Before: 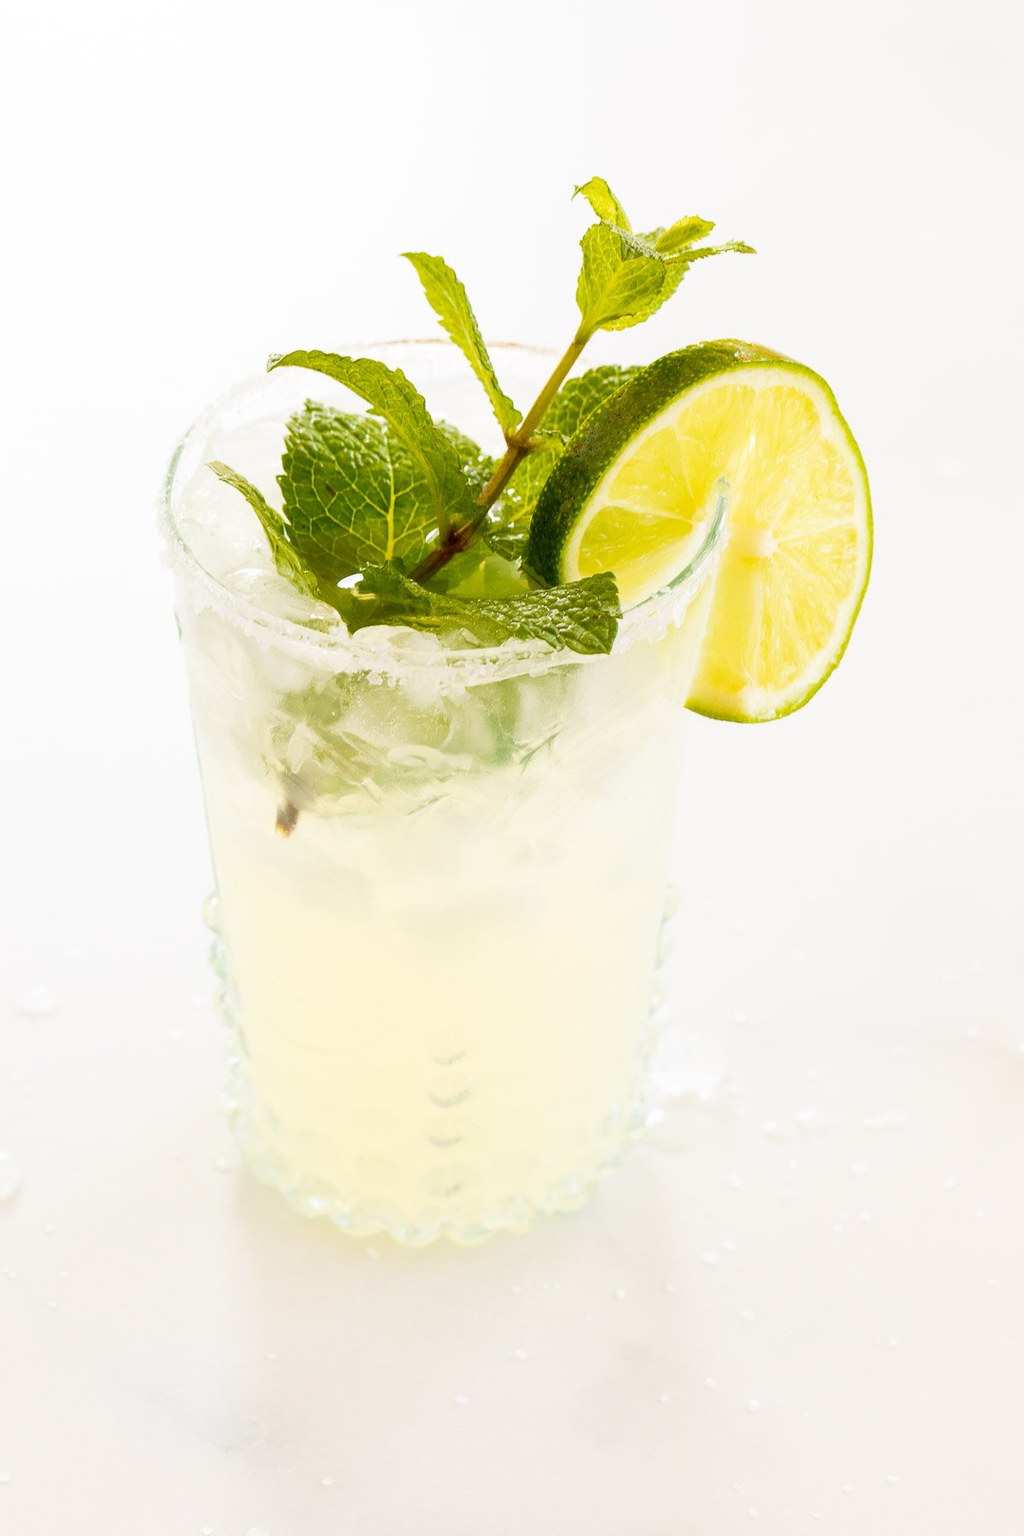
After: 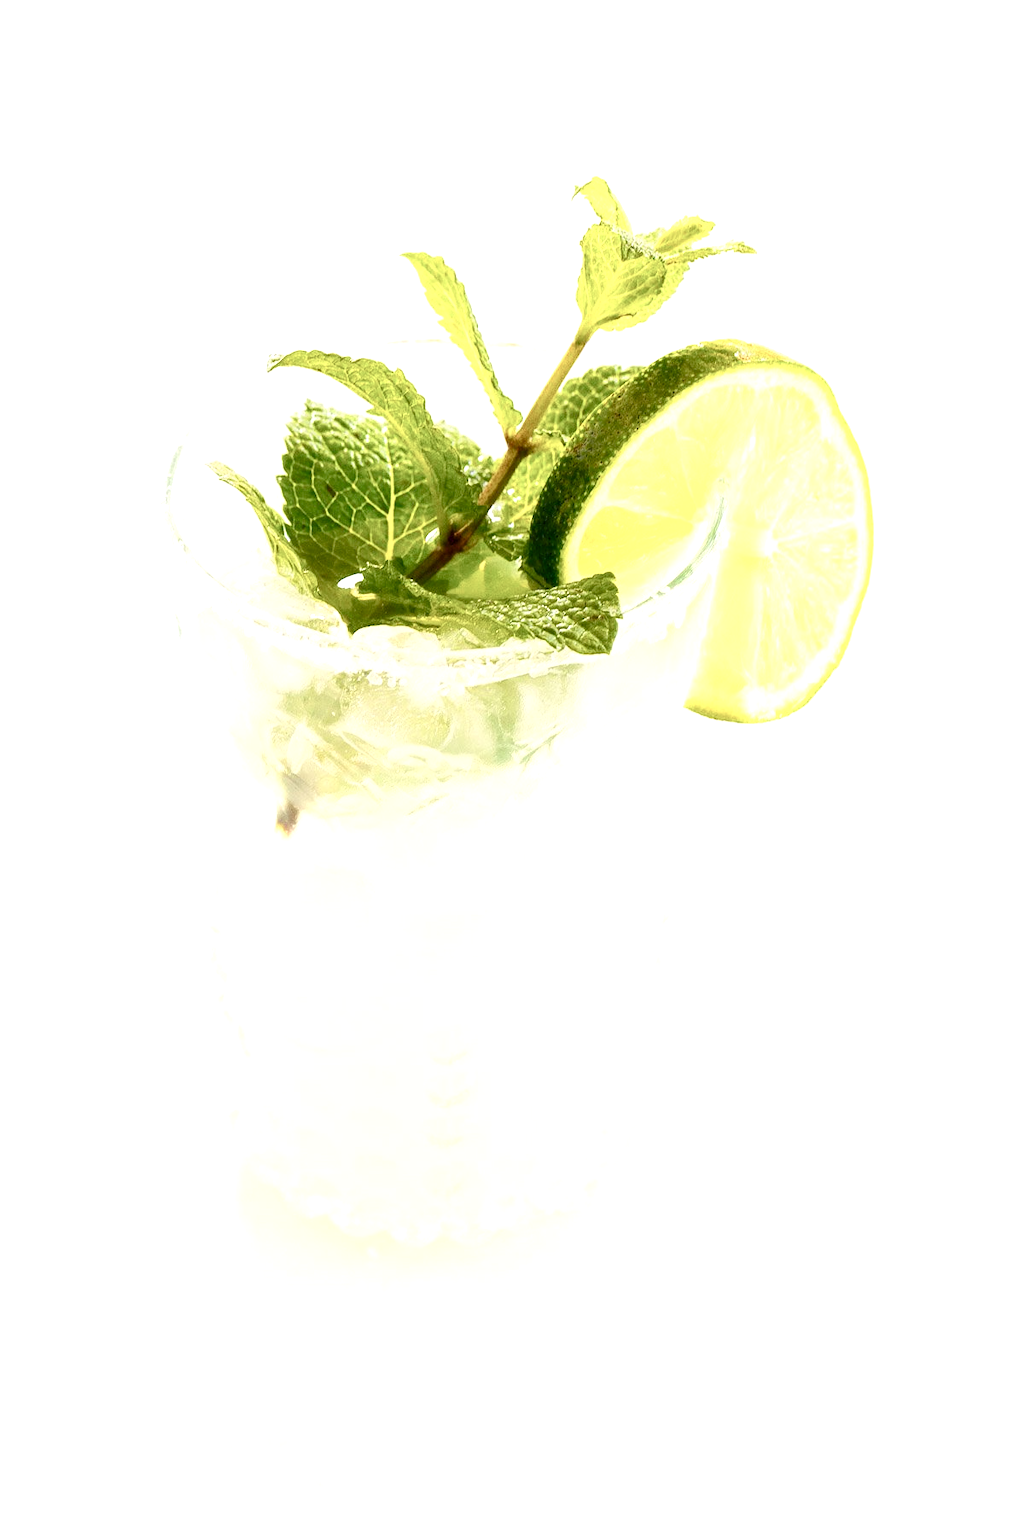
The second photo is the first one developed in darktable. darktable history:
exposure: black level correction 0.001, exposure 0.499 EV, compensate highlight preservation false
color balance rgb: shadows lift › luminance -28.842%, shadows lift › chroma 14.707%, shadows lift › hue 271.16°, perceptual saturation grading › global saturation 0.873%, perceptual saturation grading › highlights -19.714%, perceptual saturation grading › shadows 19.768%, global vibrance 7.408%, saturation formula JzAzBz (2021)
